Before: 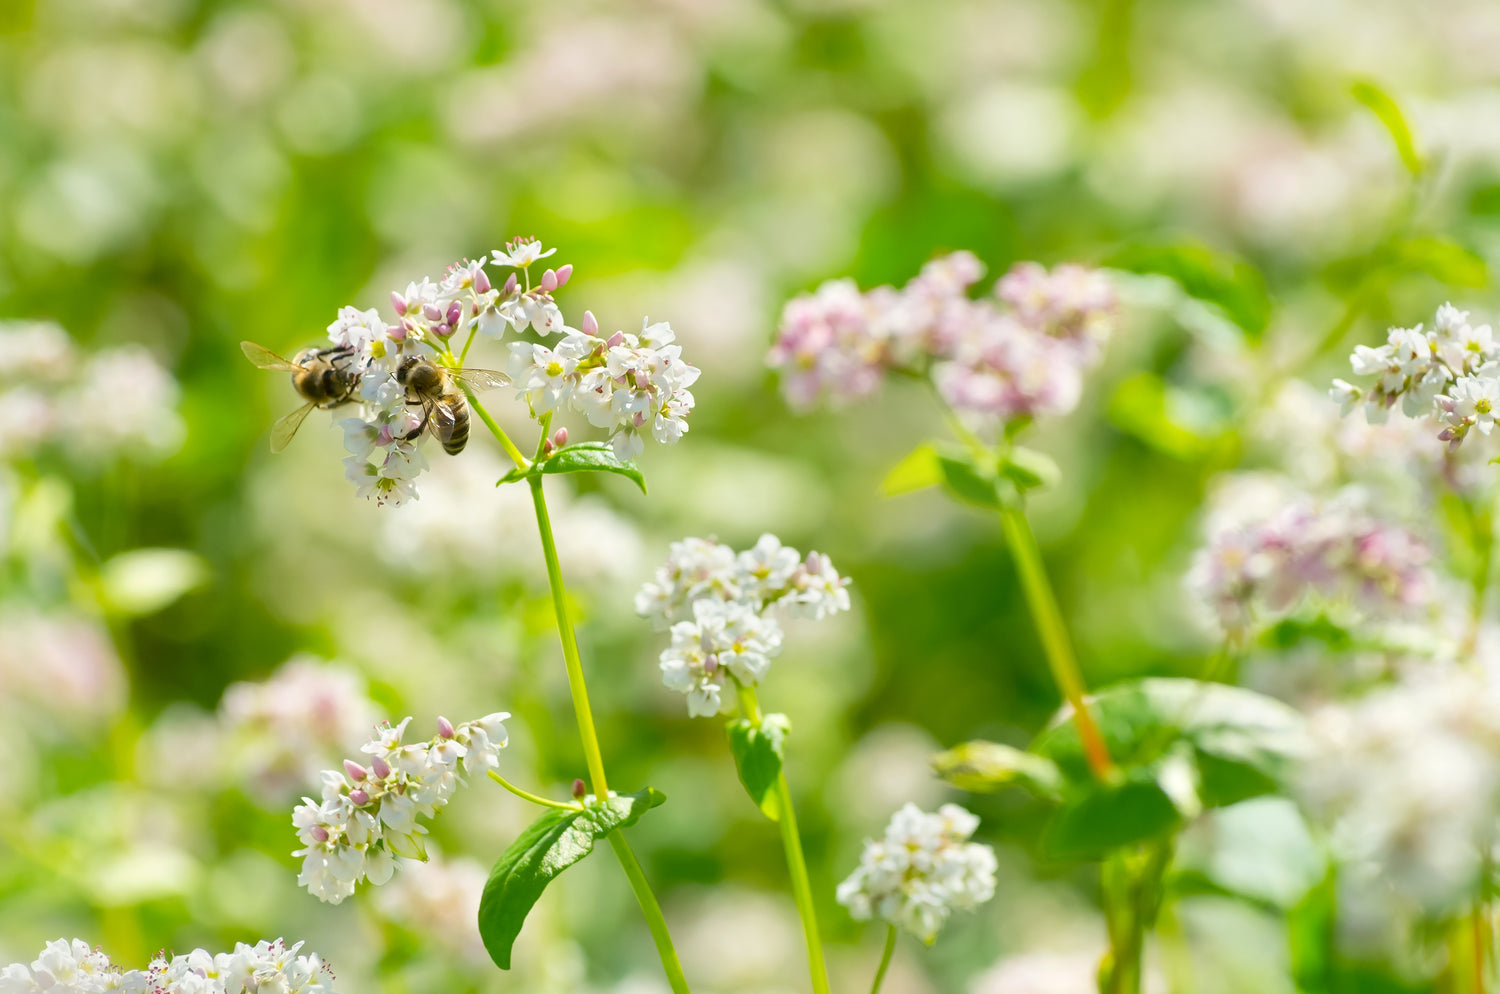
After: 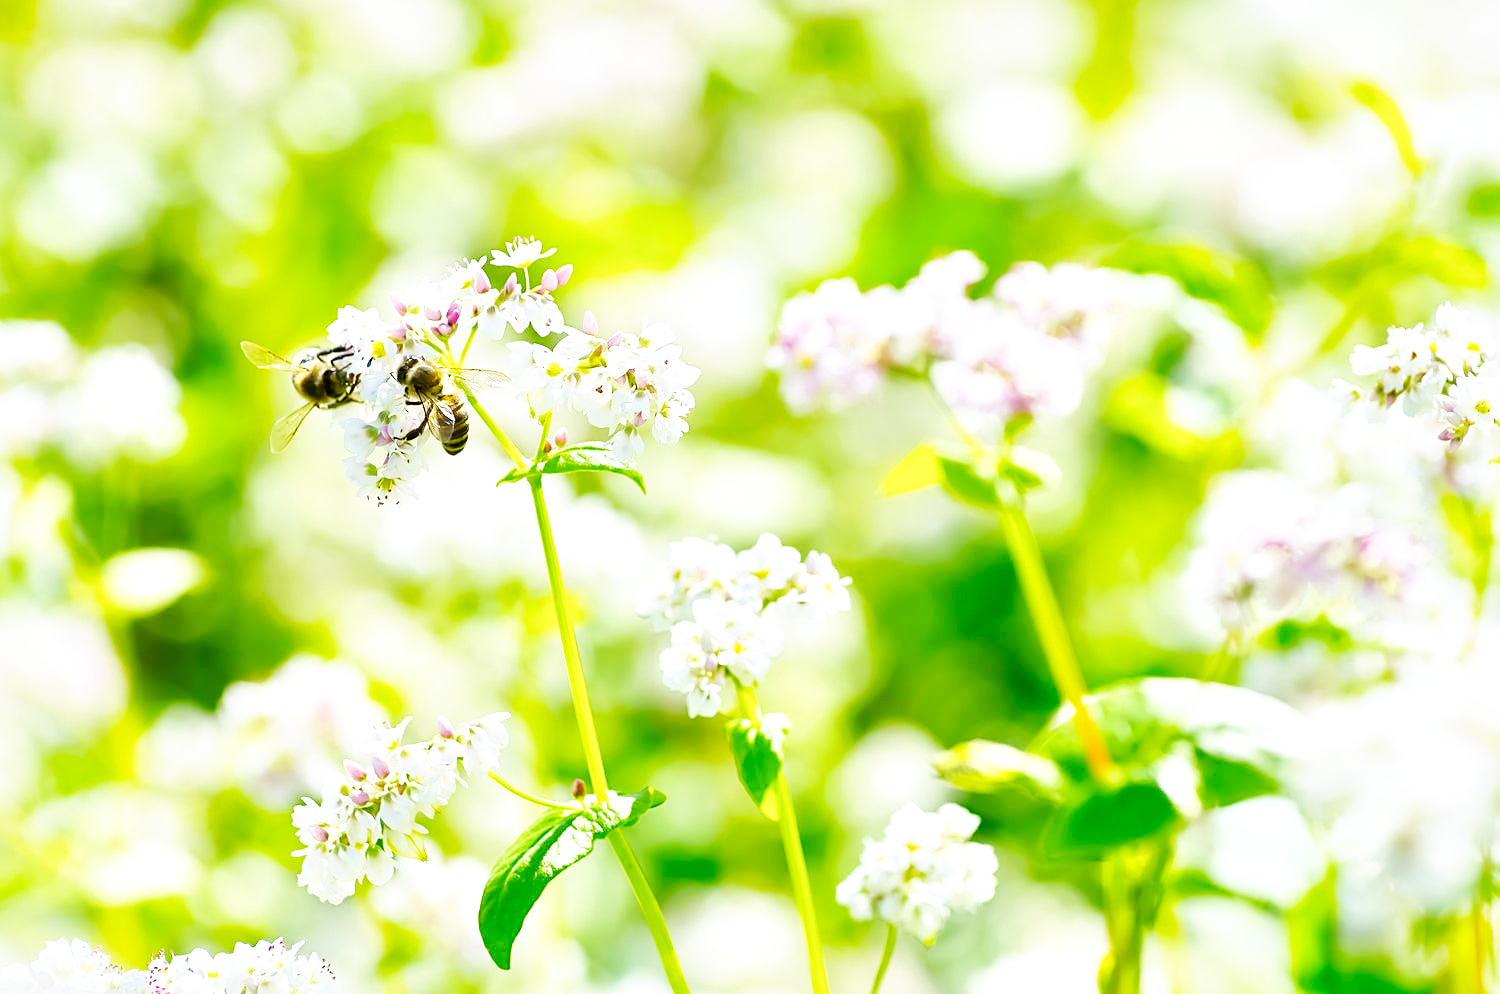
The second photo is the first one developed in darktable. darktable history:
local contrast: mode bilateral grid, contrast 20, coarseness 50, detail 120%, midtone range 0.2
sharpen: on, module defaults
white balance: red 0.954, blue 1.079
base curve: curves: ch0 [(0, 0) (0.007, 0.004) (0.027, 0.03) (0.046, 0.07) (0.207, 0.54) (0.442, 0.872) (0.673, 0.972) (1, 1)], preserve colors none
